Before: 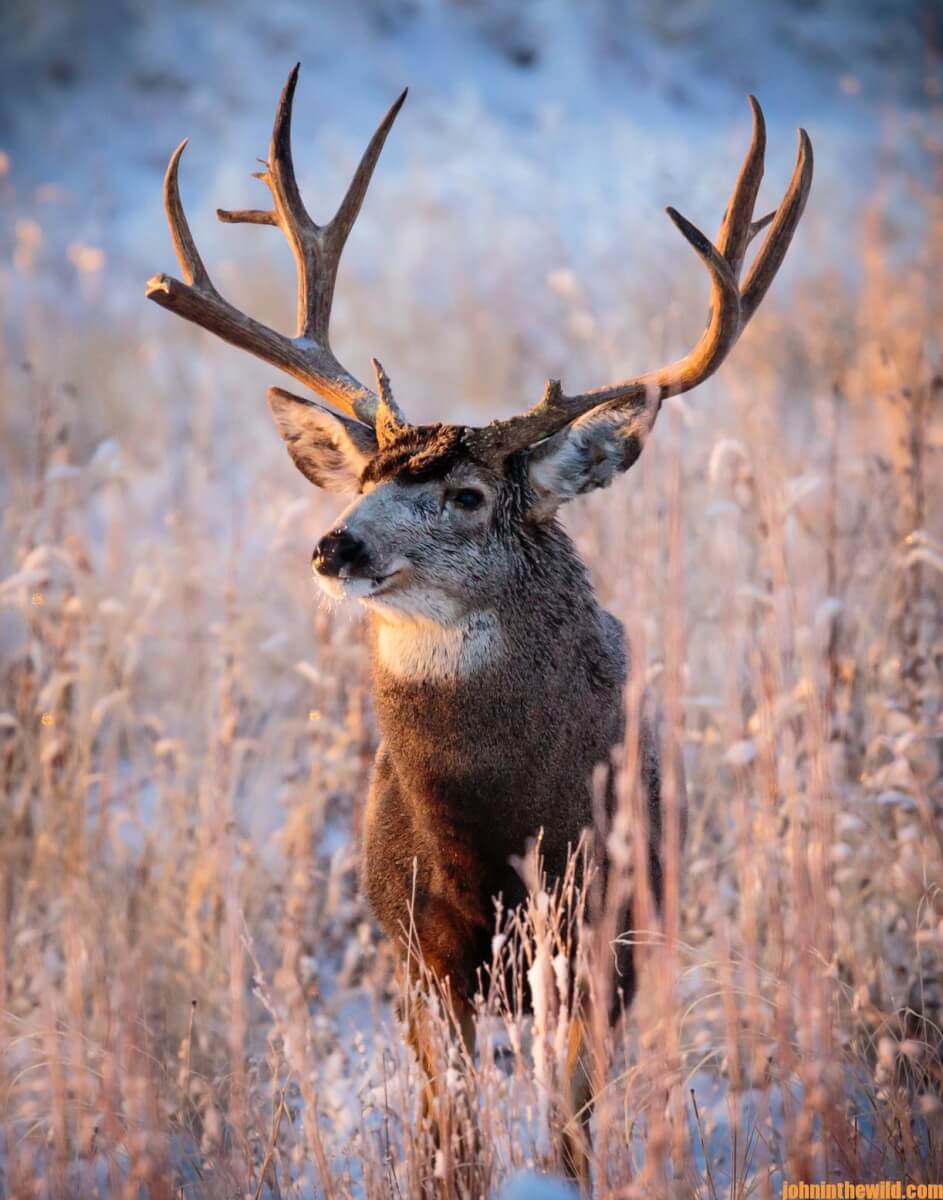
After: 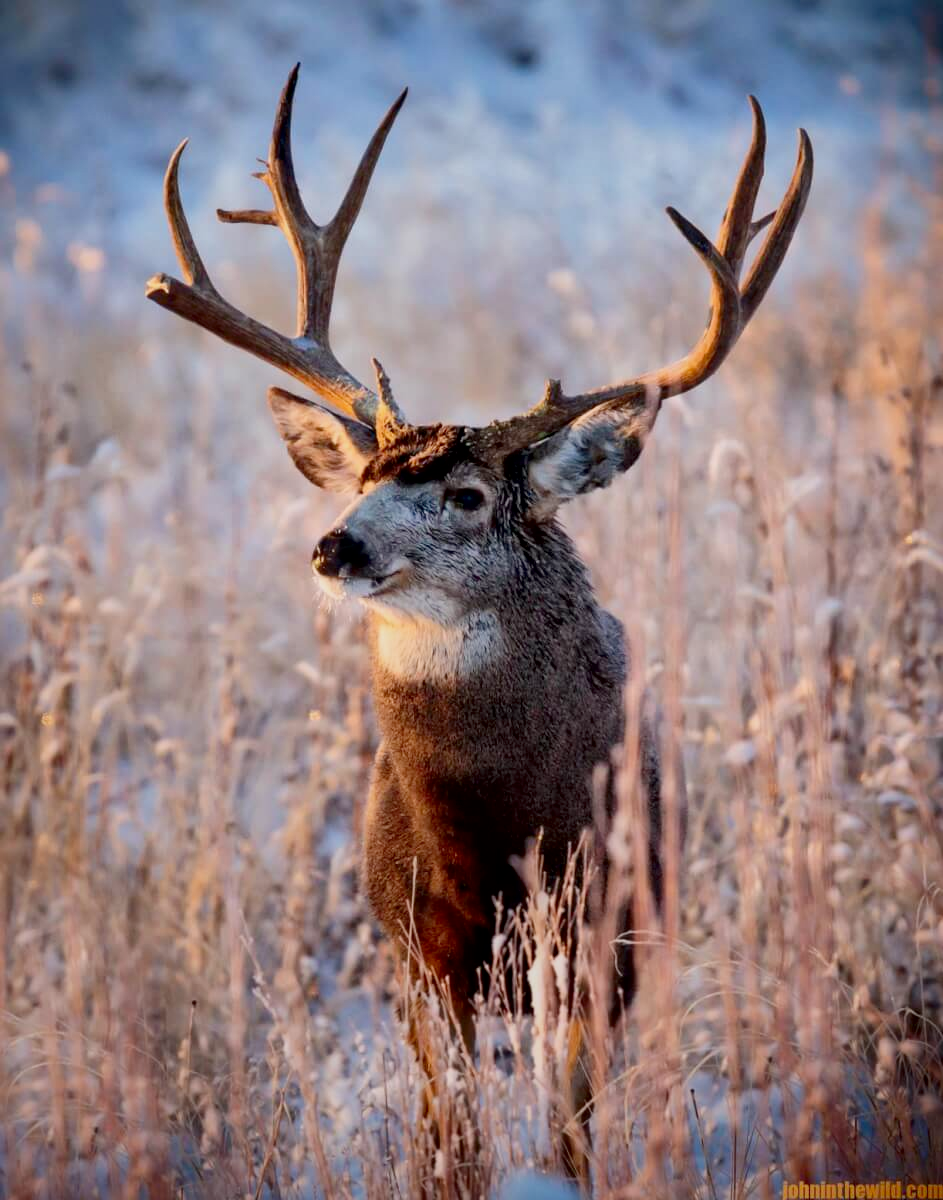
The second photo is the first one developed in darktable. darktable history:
filmic rgb: black relative exposure -16 EV, threshold -0.33 EV, transition 3.19 EV, structure ↔ texture 100%, target black luminance 0%, hardness 7.57, latitude 72.96%, contrast 0.908, highlights saturation mix 10%, shadows ↔ highlights balance -0.38%, add noise in highlights 0, preserve chrominance no, color science v4 (2020), iterations of high-quality reconstruction 10, enable highlight reconstruction true
shadows and highlights: shadows -88.03, highlights -35.45, shadows color adjustment 99.15%, highlights color adjustment 0%, soften with gaussian
graduated density: rotation -180°, offset 24.95
local contrast: mode bilateral grid, contrast 50, coarseness 50, detail 150%, midtone range 0.2
